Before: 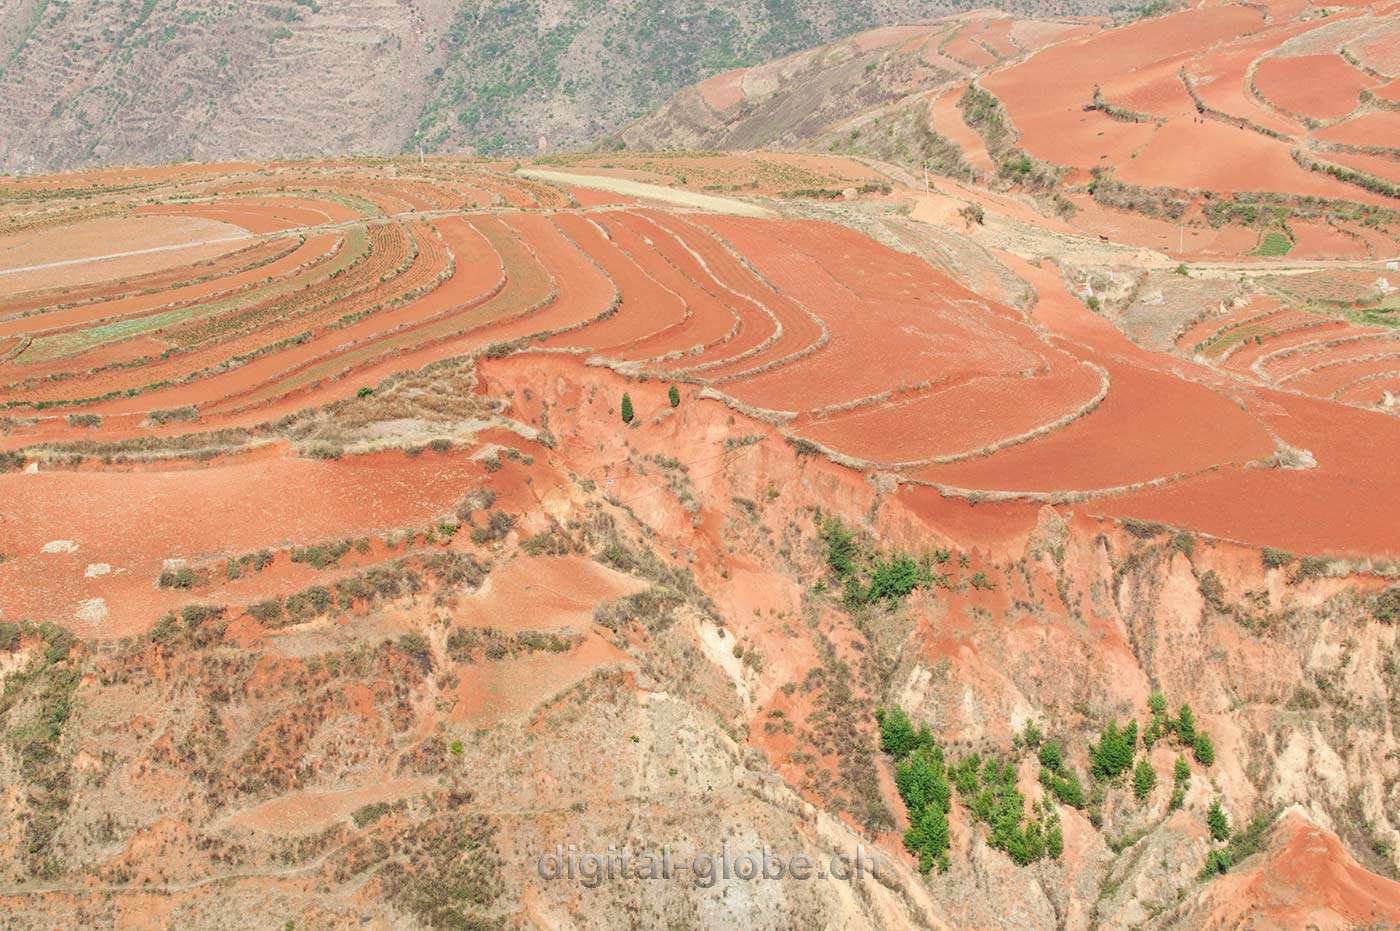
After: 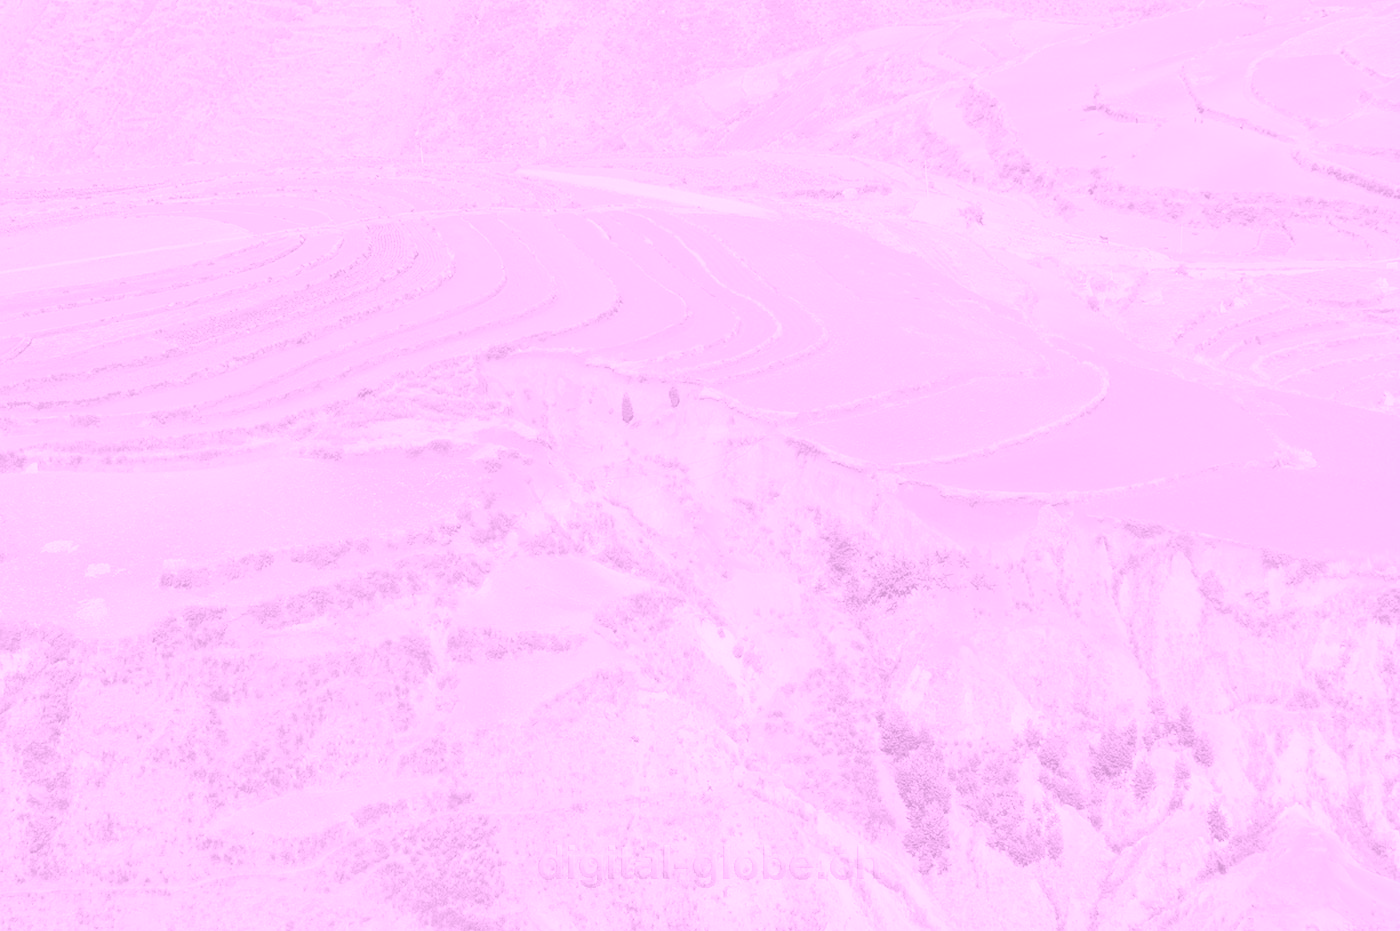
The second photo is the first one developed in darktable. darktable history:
colorize: hue 331.2°, saturation 75%, source mix 30.28%, lightness 70.52%, version 1
rgb levels: mode RGB, independent channels, levels [[0, 0.5, 1], [0, 0.521, 1], [0, 0.536, 1]]
velvia: on, module defaults
